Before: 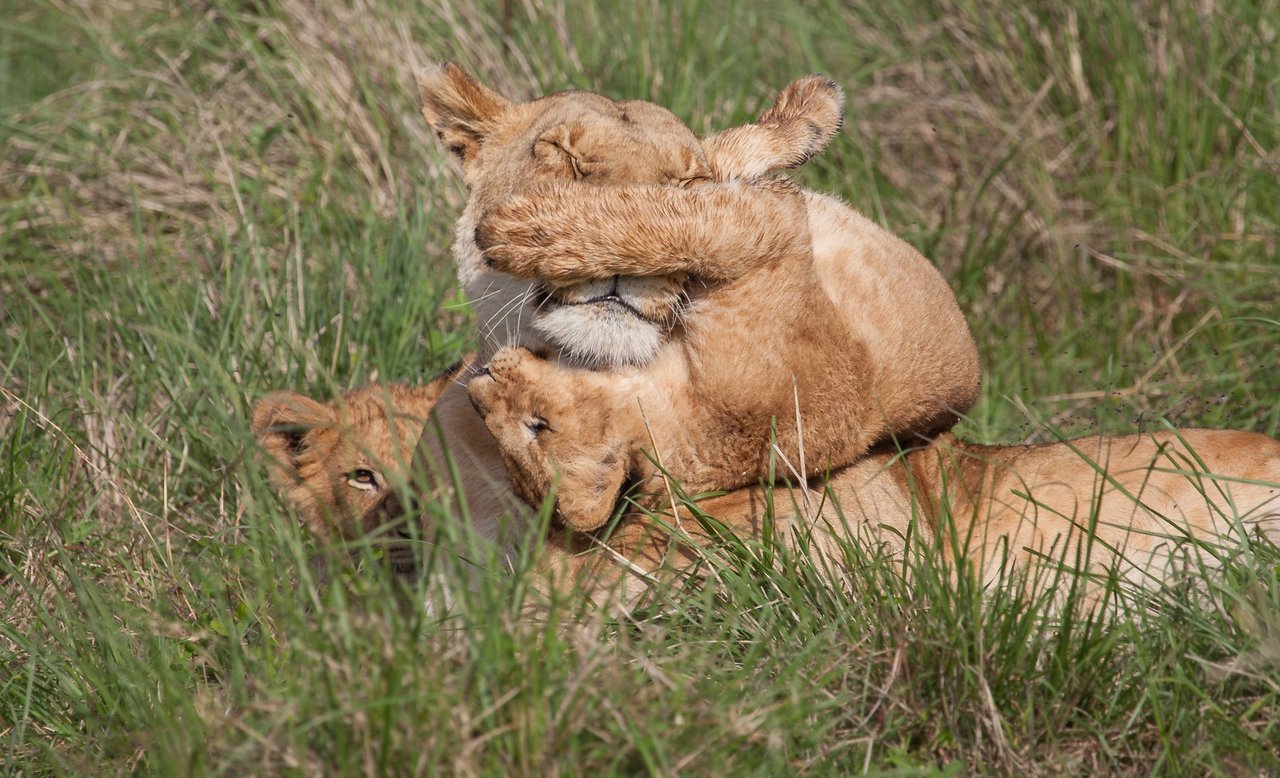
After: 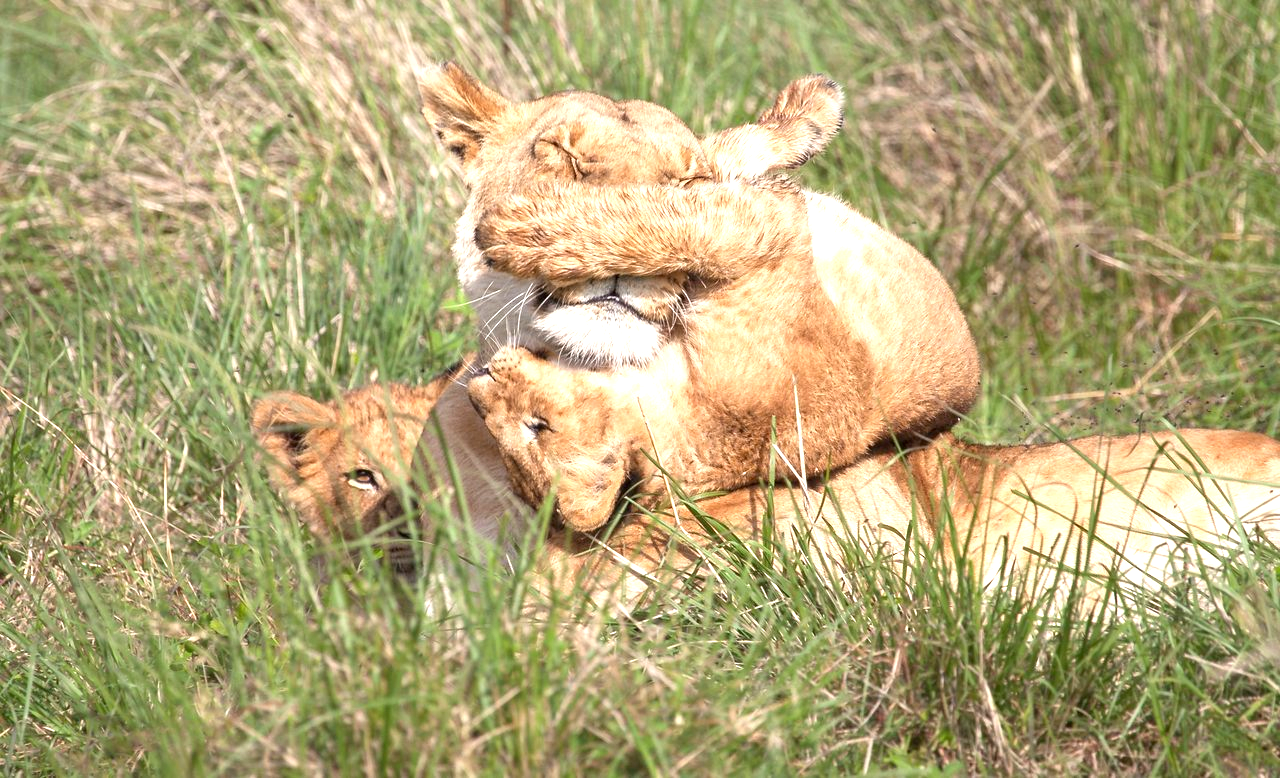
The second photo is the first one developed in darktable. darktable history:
exposure: black level correction 0.001, exposure 0.5 EV, compensate highlight preservation false
tone equalizer: -8 EV -0.782 EV, -7 EV -0.666 EV, -6 EV -0.624 EV, -5 EV -0.378 EV, -3 EV 0.399 EV, -2 EV 0.6 EV, -1 EV 0.681 EV, +0 EV 0.754 EV, smoothing diameter 24.83%, edges refinement/feathering 6.66, preserve details guided filter
